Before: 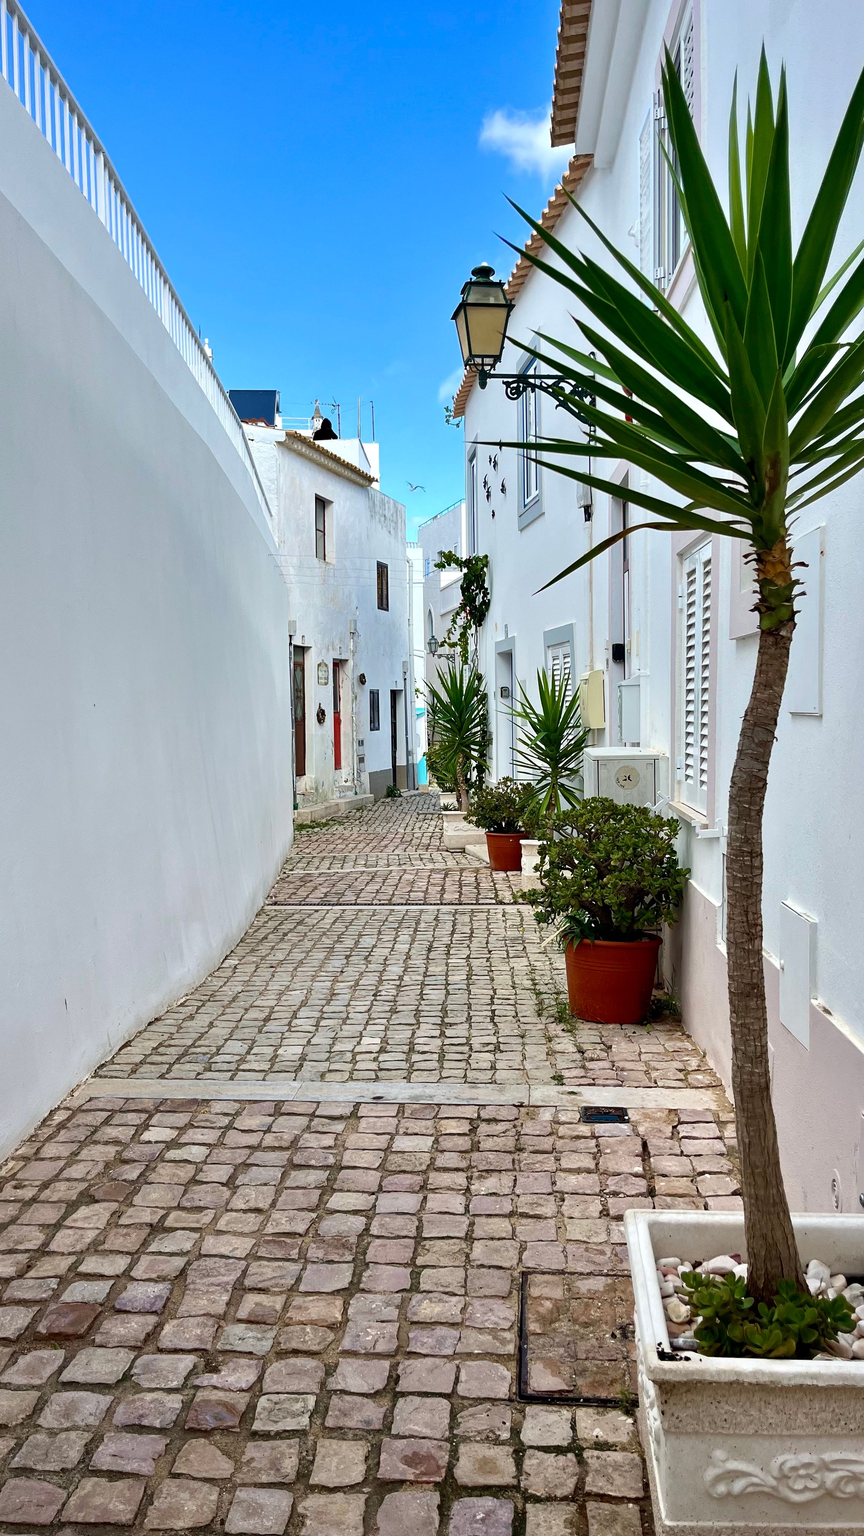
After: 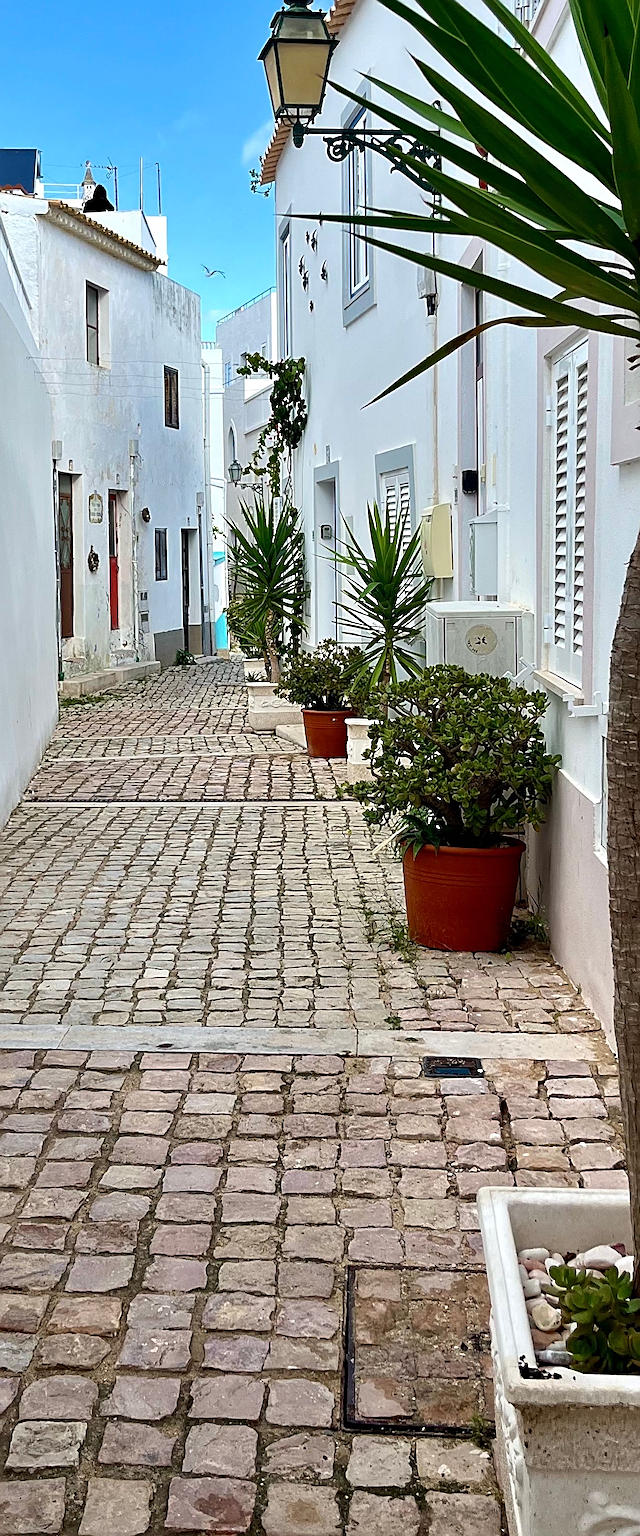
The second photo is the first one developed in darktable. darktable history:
crop and rotate: left 28.718%, top 17.766%, right 12.732%, bottom 3.301%
sharpen: radius 2.69, amount 0.656
